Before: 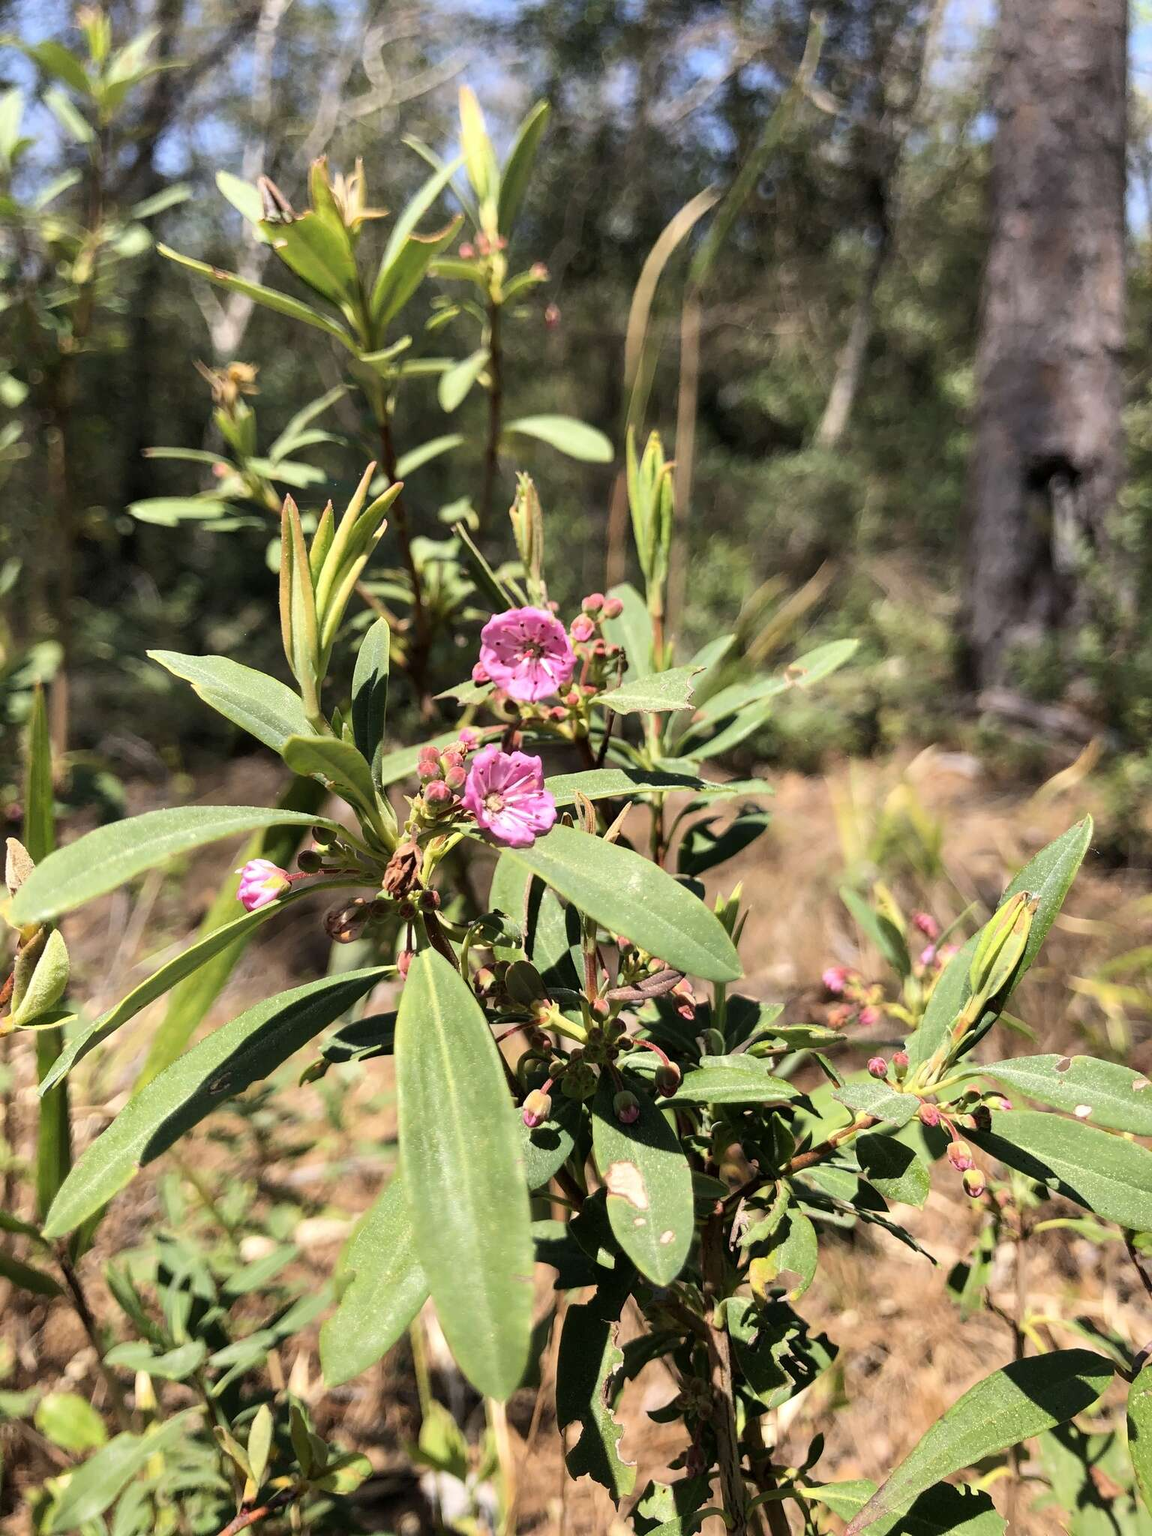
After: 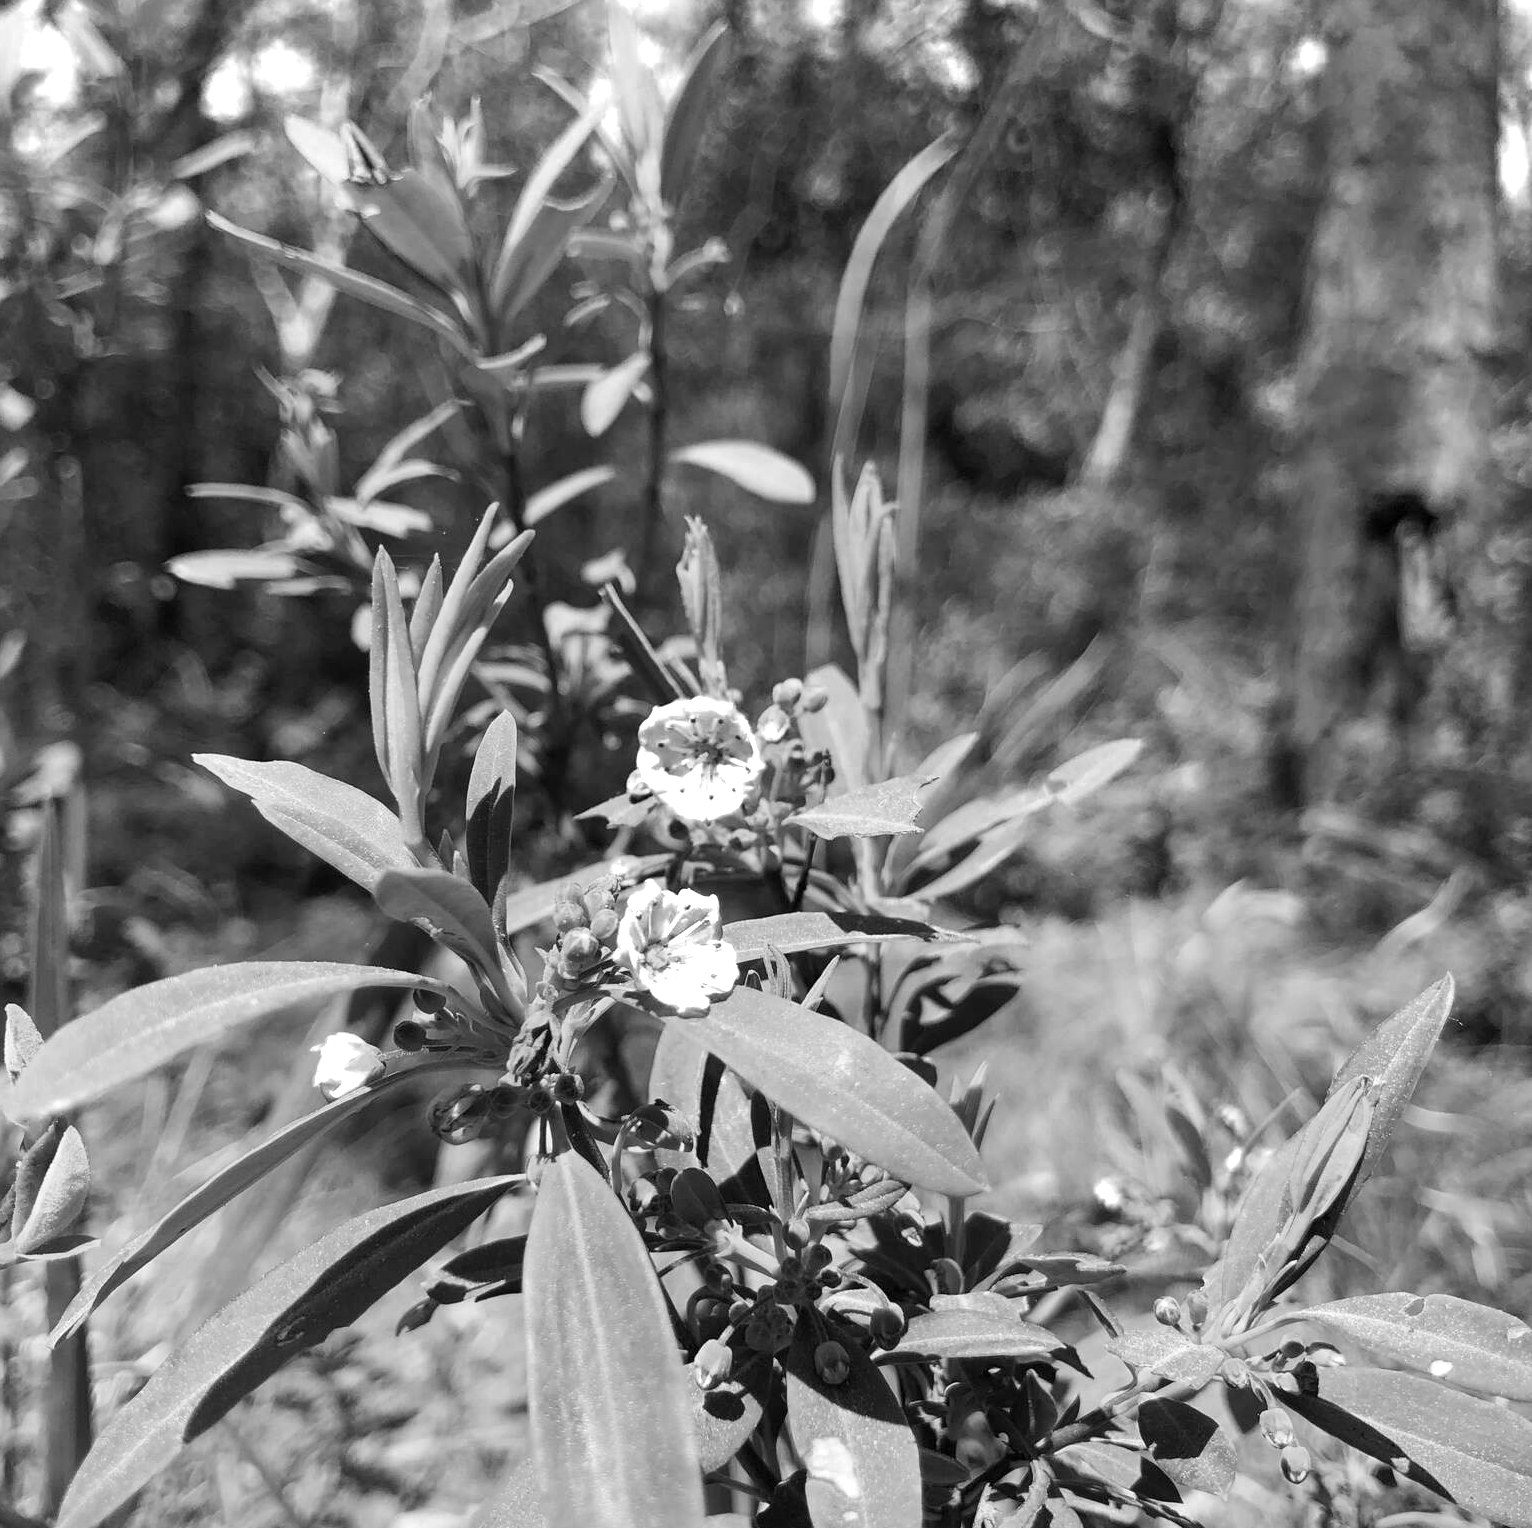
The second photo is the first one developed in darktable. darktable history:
color zones: curves: ch0 [(0, 0.613) (0.01, 0.613) (0.245, 0.448) (0.498, 0.529) (0.642, 0.665) (0.879, 0.777) (0.99, 0.613)]; ch1 [(0, 0) (0.143, 0) (0.286, 0) (0.429, 0) (0.571, 0) (0.714, 0) (0.857, 0)]
color balance rgb: highlights gain › chroma 4.127%, highlights gain › hue 201.63°, perceptual saturation grading › global saturation 30.414%
crop: left 0.214%, top 5.552%, bottom 19.836%
contrast brightness saturation: contrast 0.054, brightness 0.061, saturation 0.015
